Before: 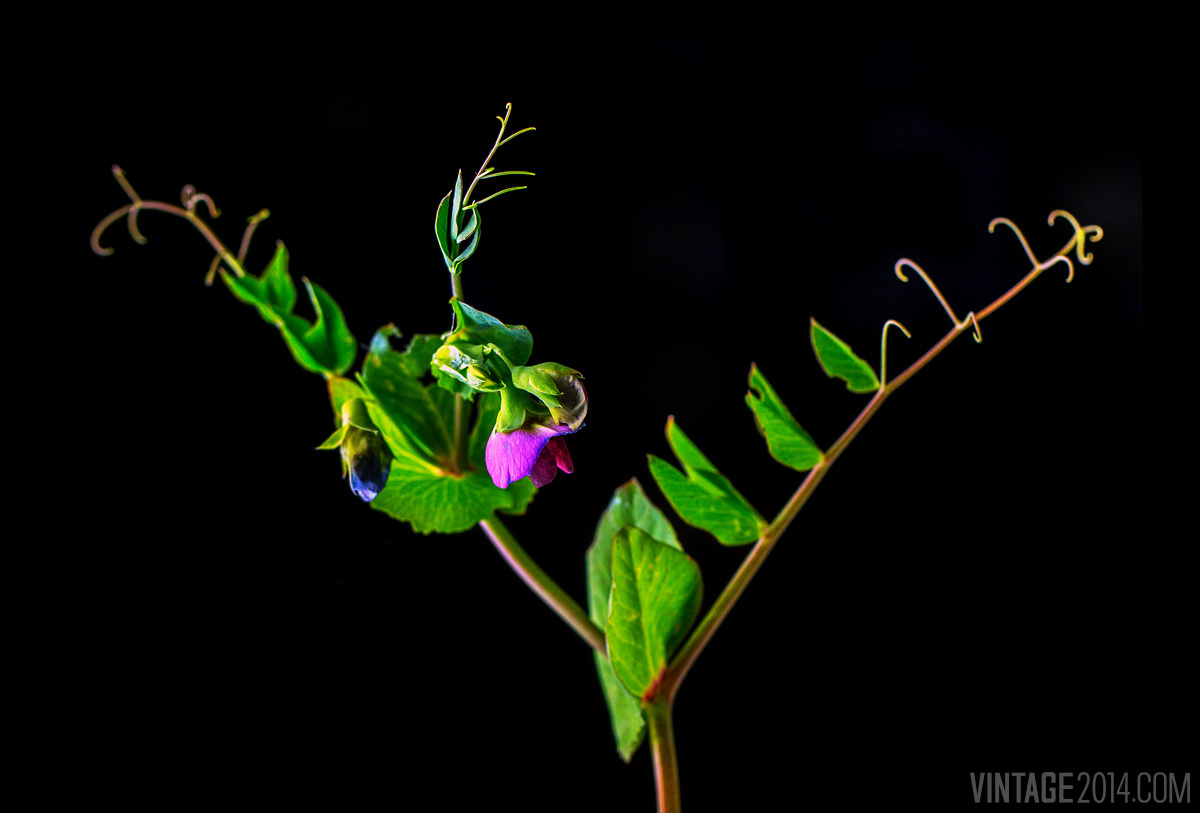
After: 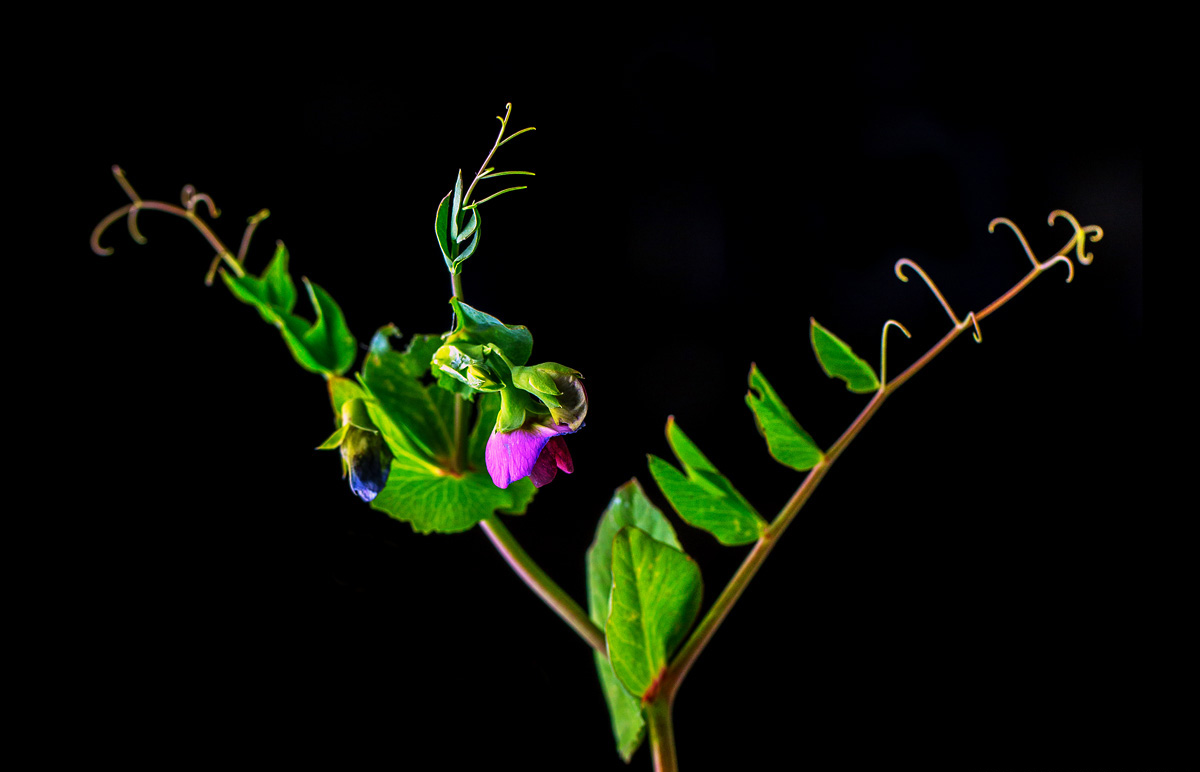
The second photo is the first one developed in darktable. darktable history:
exposure: compensate highlight preservation false
crop and rotate: top 0.005%, bottom 5.017%
